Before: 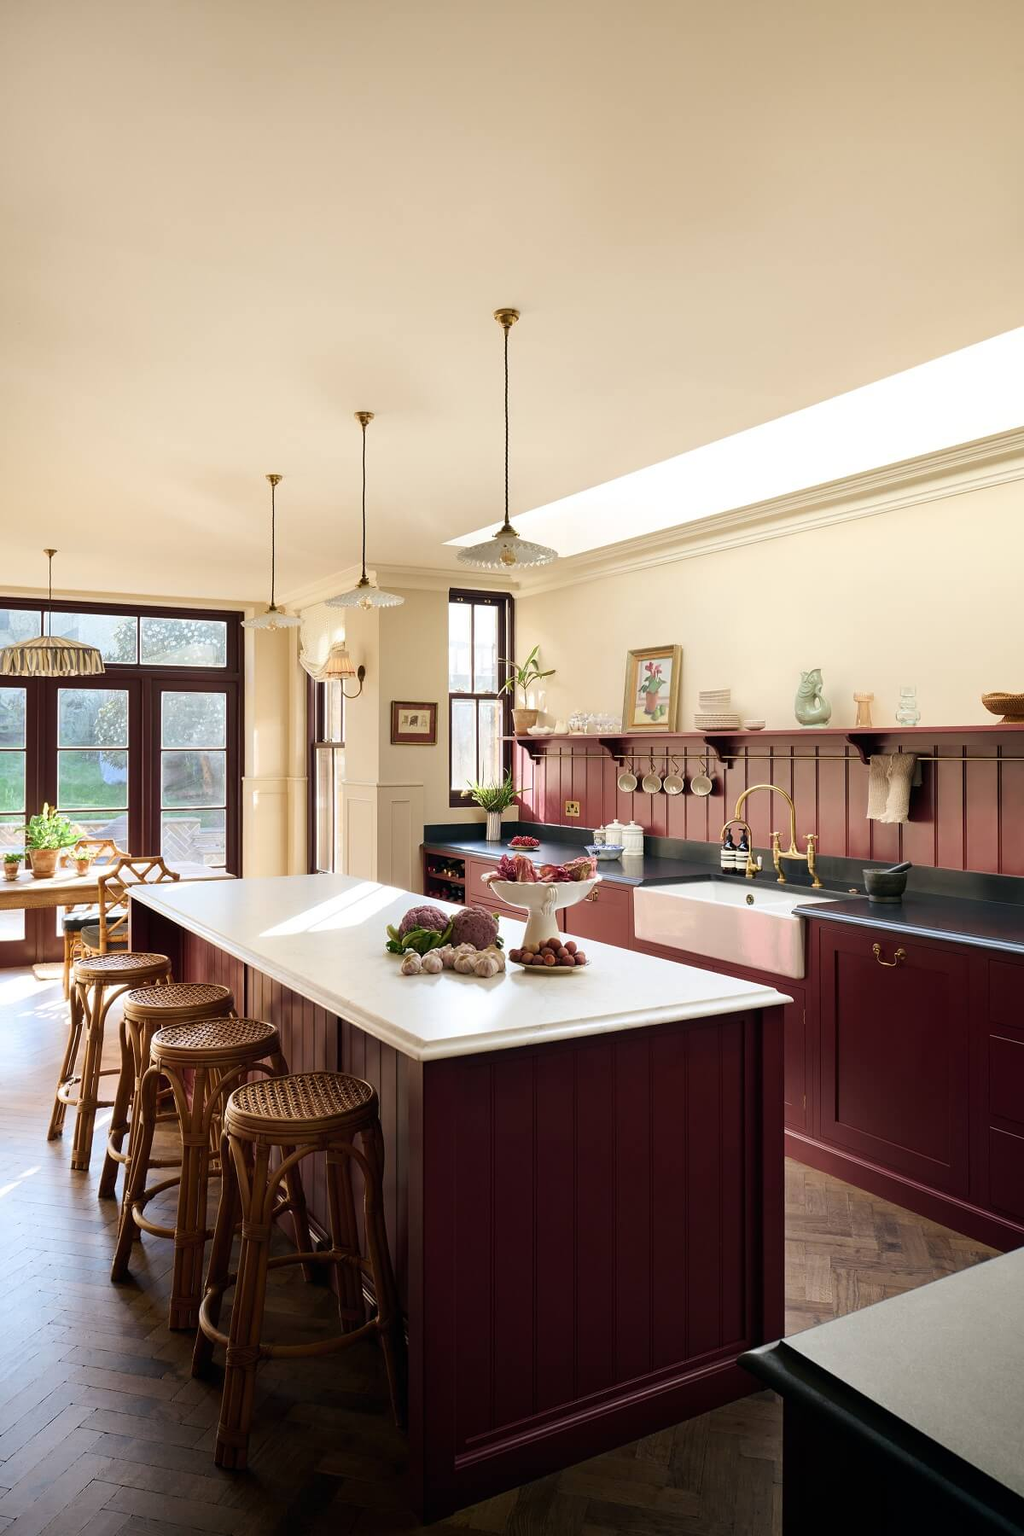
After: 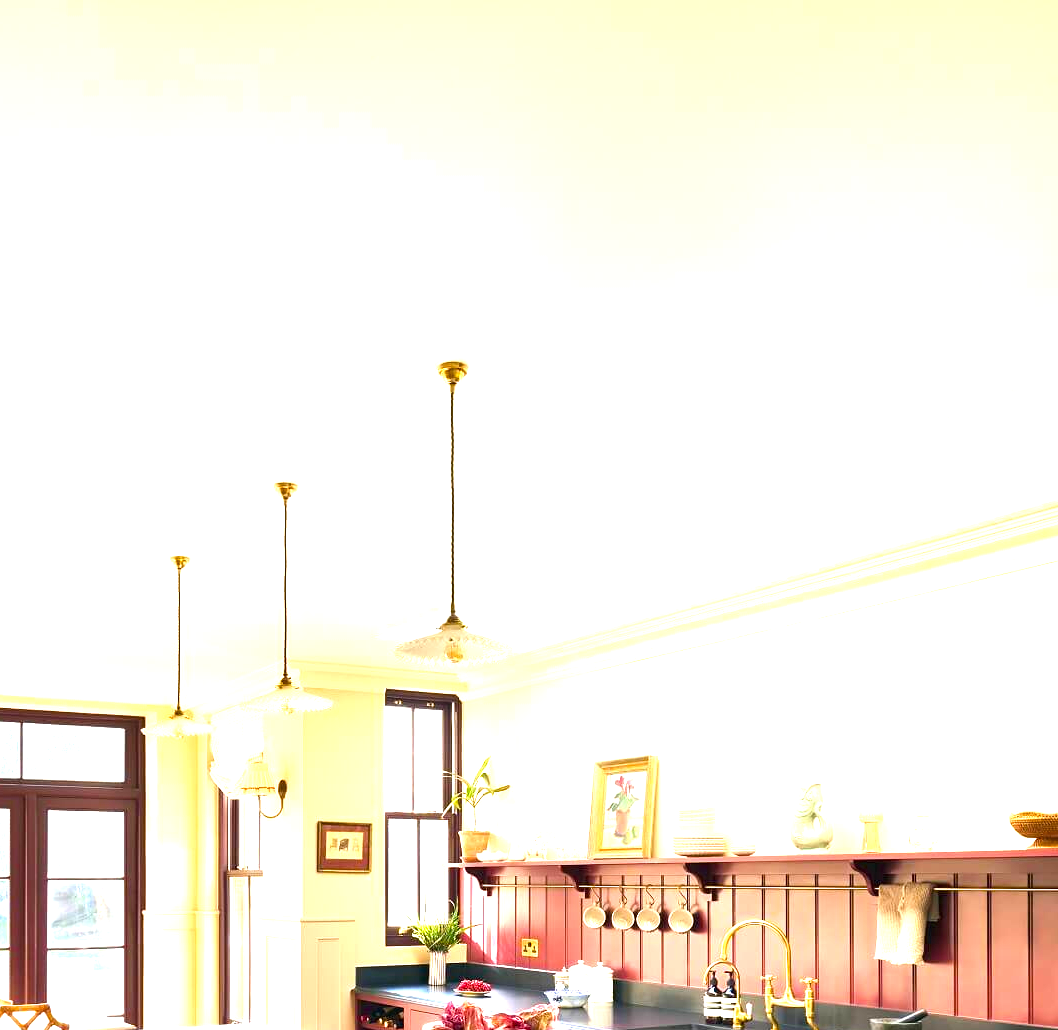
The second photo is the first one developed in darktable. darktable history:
color balance rgb: perceptual saturation grading › global saturation 20%, global vibrance 20%
crop and rotate: left 11.812%, bottom 42.776%
exposure: black level correction 0, exposure 1.625 EV, compensate exposure bias true, compensate highlight preservation false
